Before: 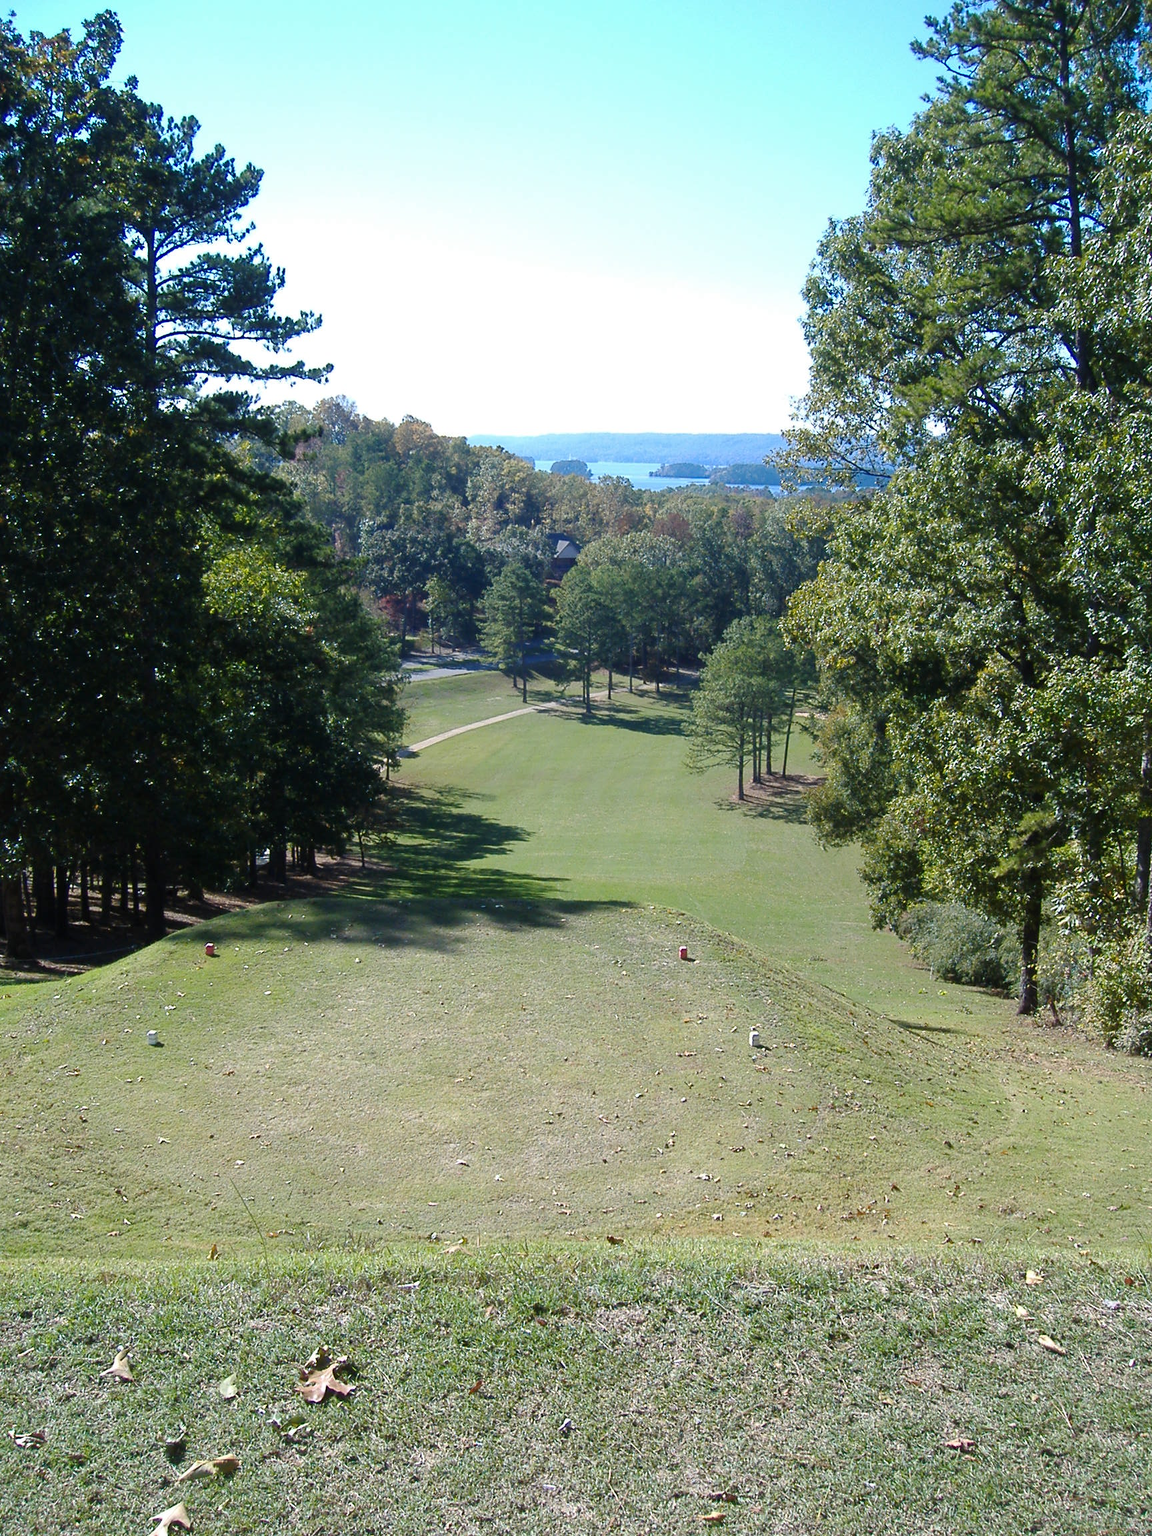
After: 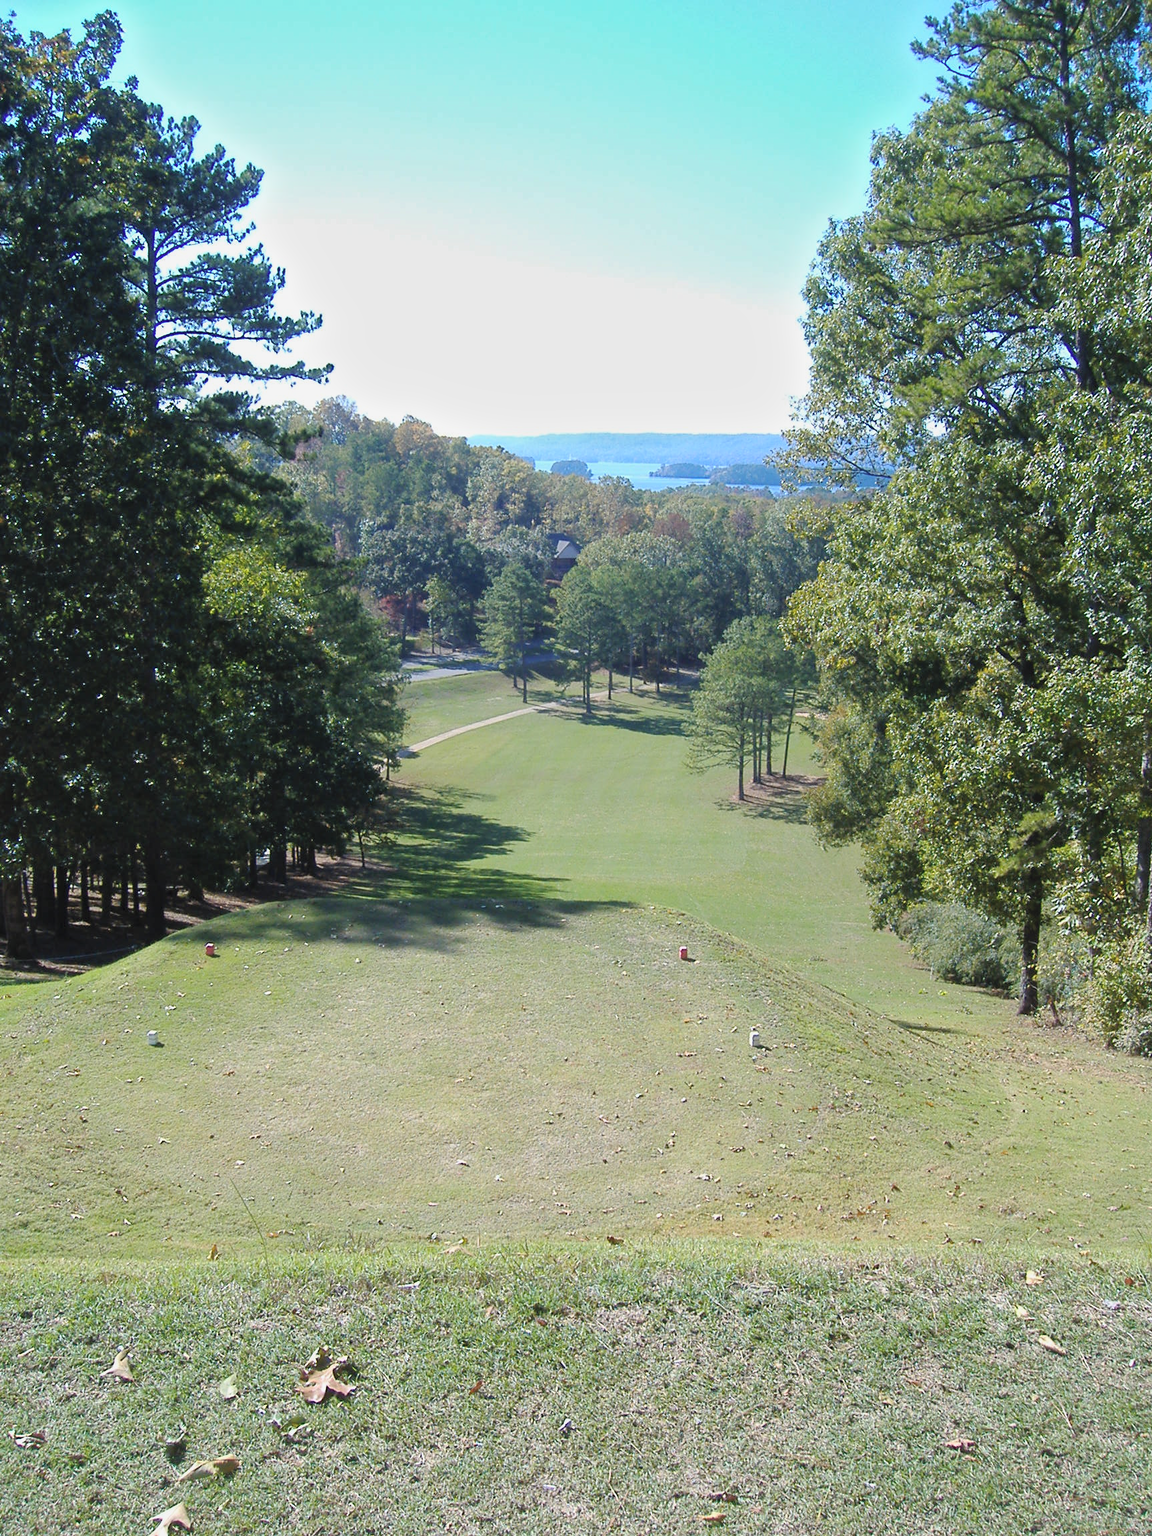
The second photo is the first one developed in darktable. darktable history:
contrast brightness saturation: brightness 0.17
shadows and highlights: radius 25.35, white point adjustment -5.3, compress 82.46%, soften with gaussian
